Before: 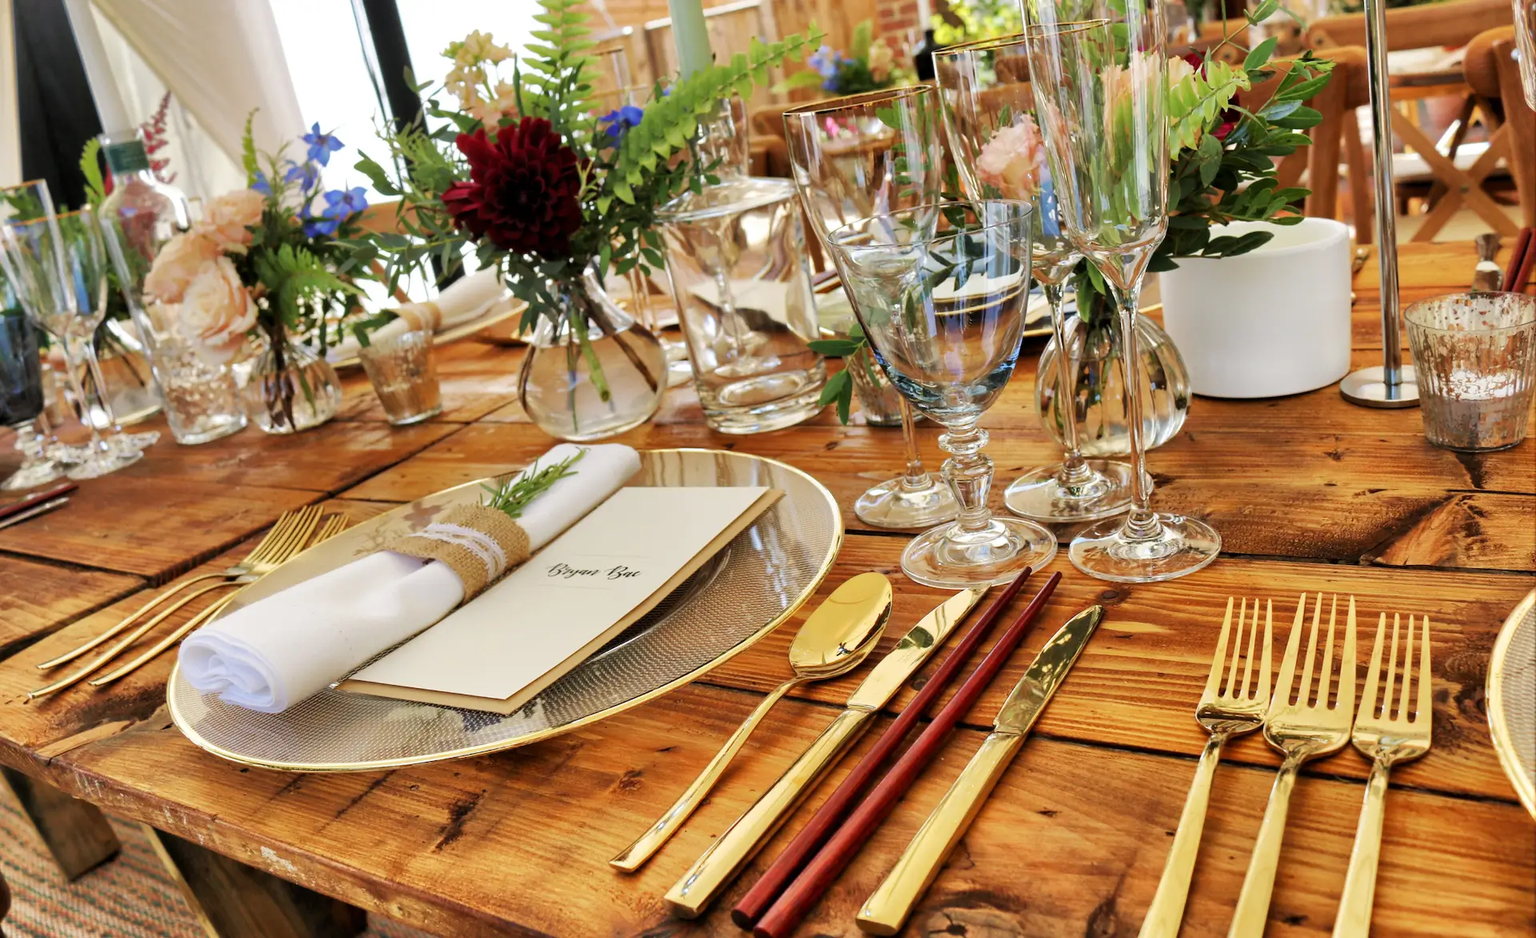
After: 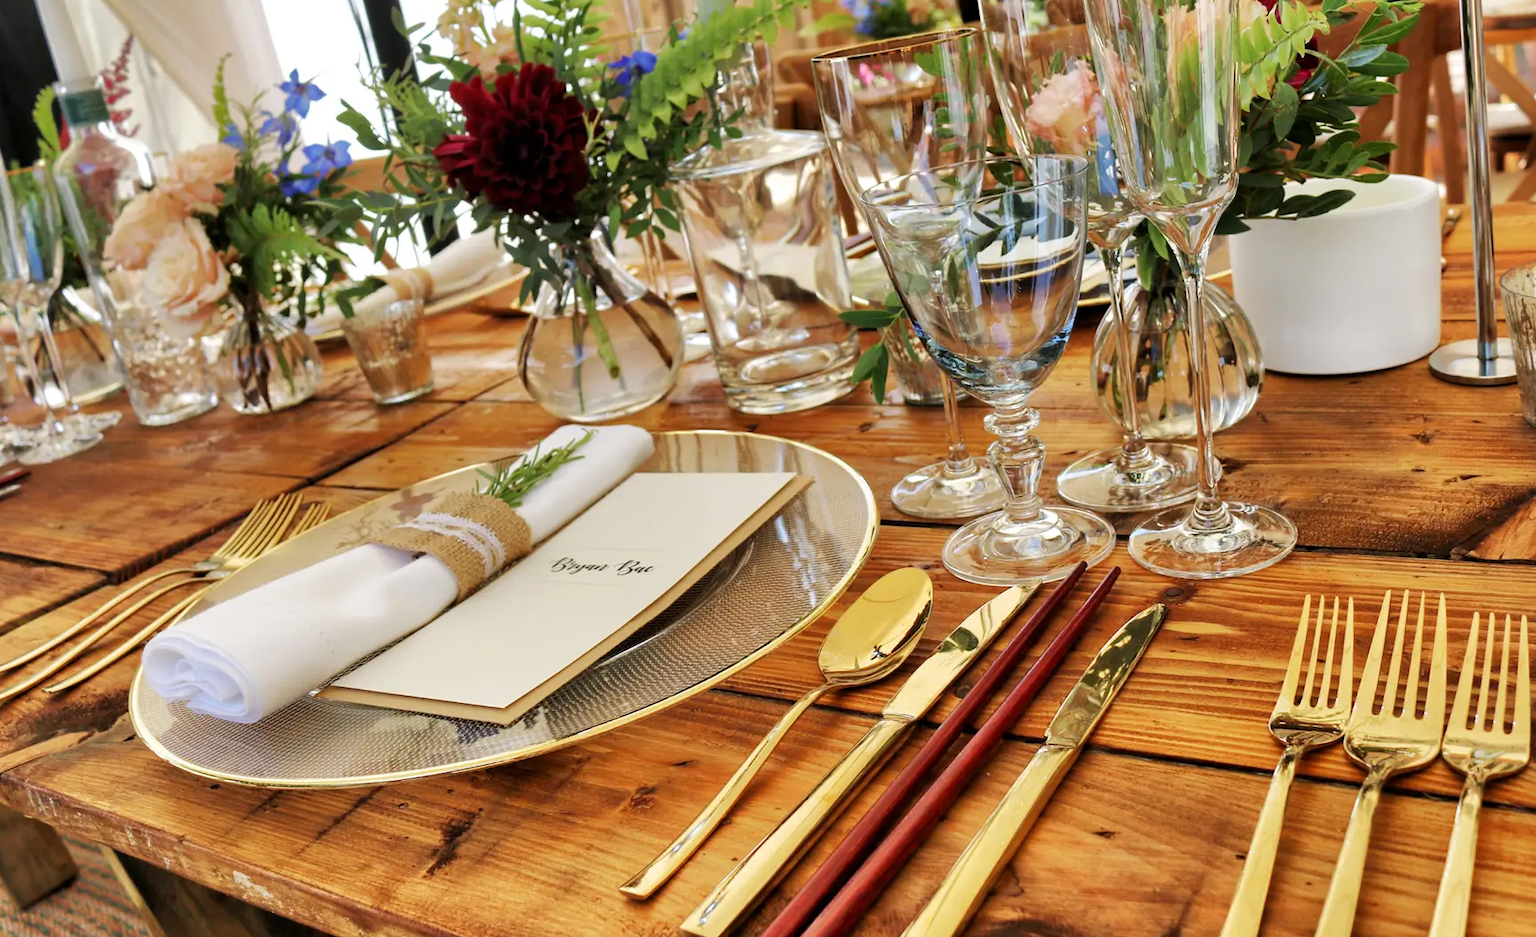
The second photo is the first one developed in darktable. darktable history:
crop: left 3.305%, top 6.436%, right 6.389%, bottom 3.258%
